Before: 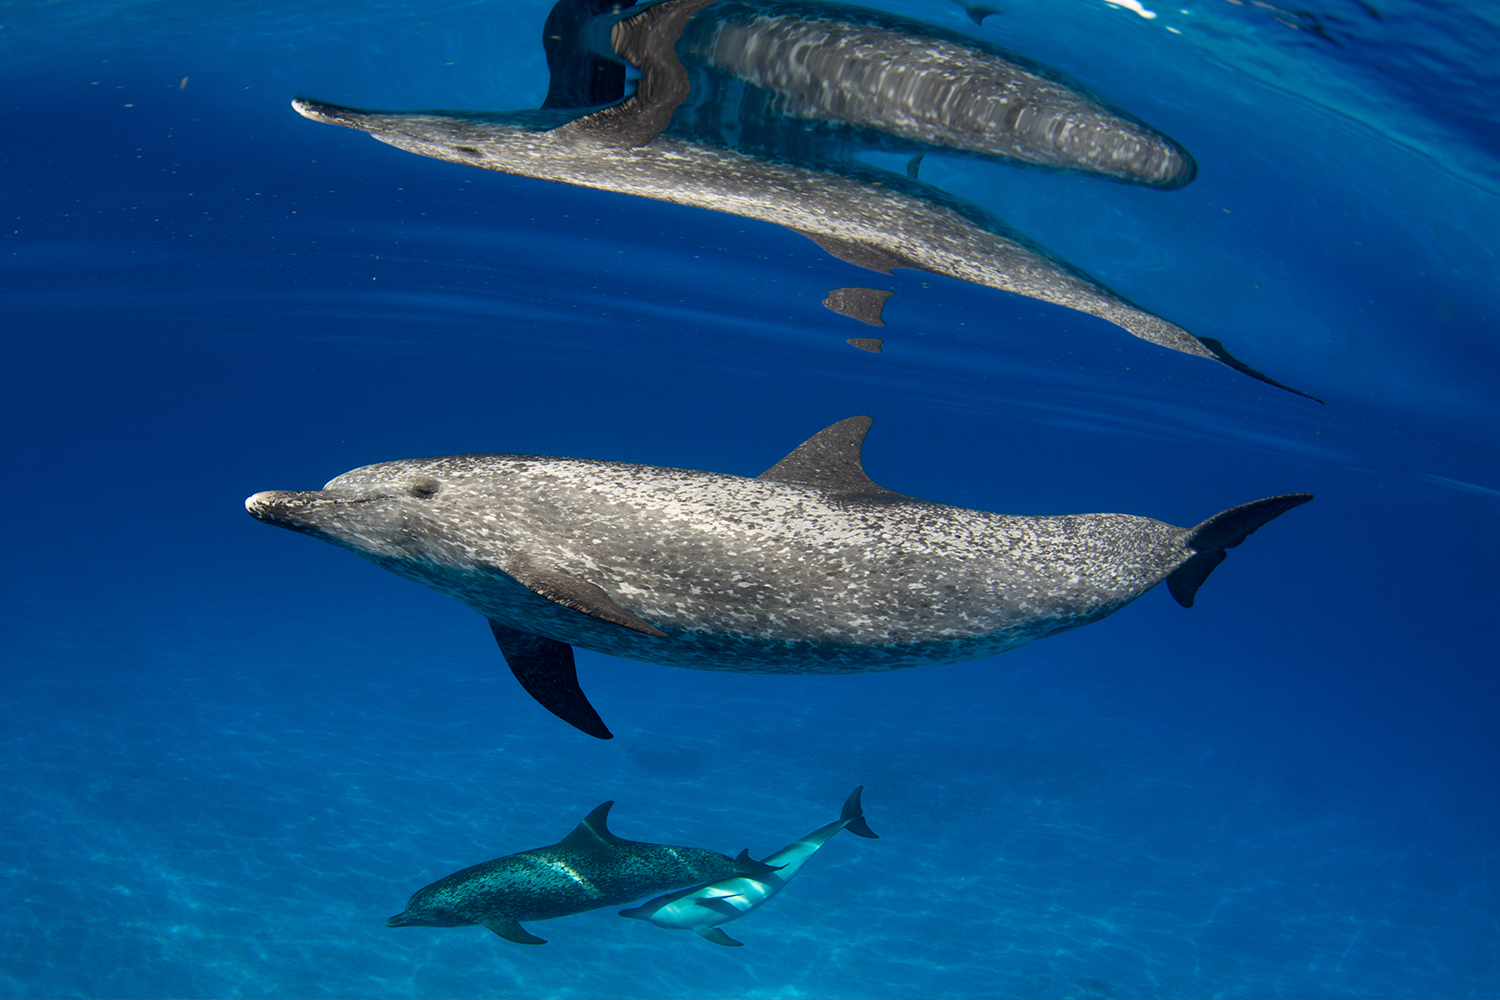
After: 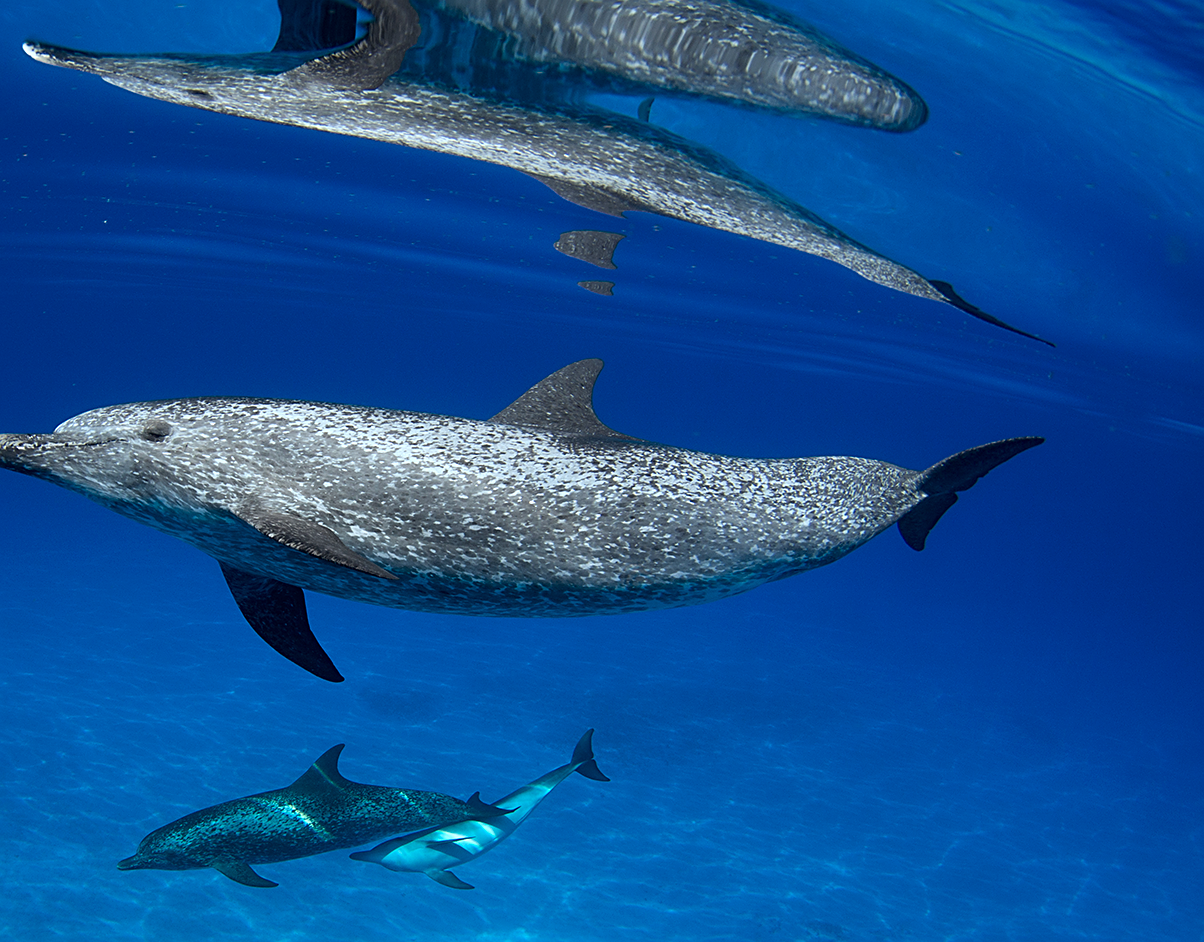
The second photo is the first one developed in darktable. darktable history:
sharpen: amount 0.55
color calibration: illuminant as shot in camera, x 0.383, y 0.38, temperature 3949.15 K, gamut compression 1.66
crop and rotate: left 17.959%, top 5.771%, right 1.742%
